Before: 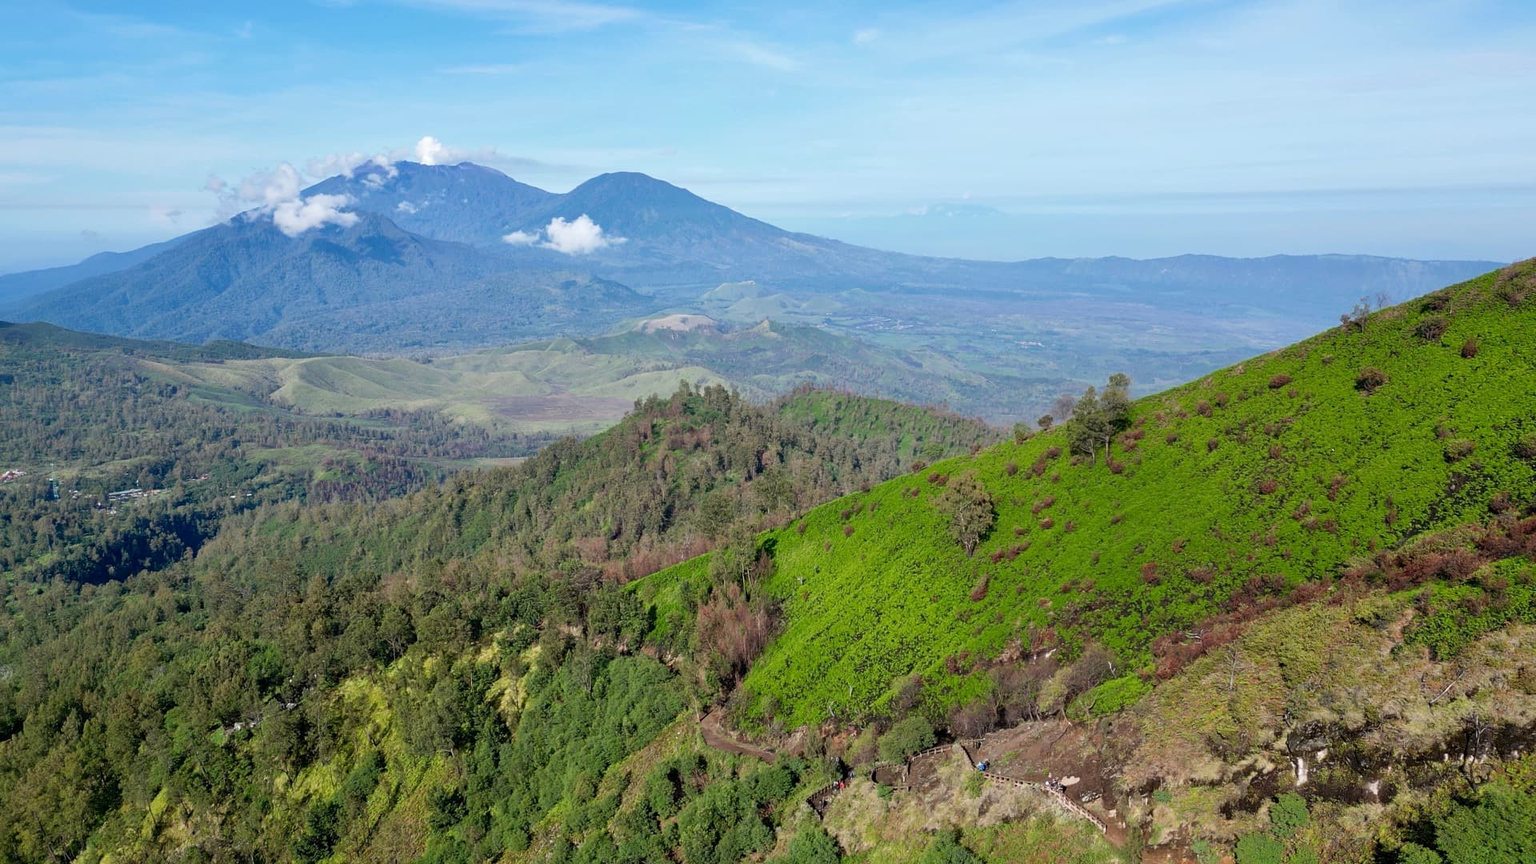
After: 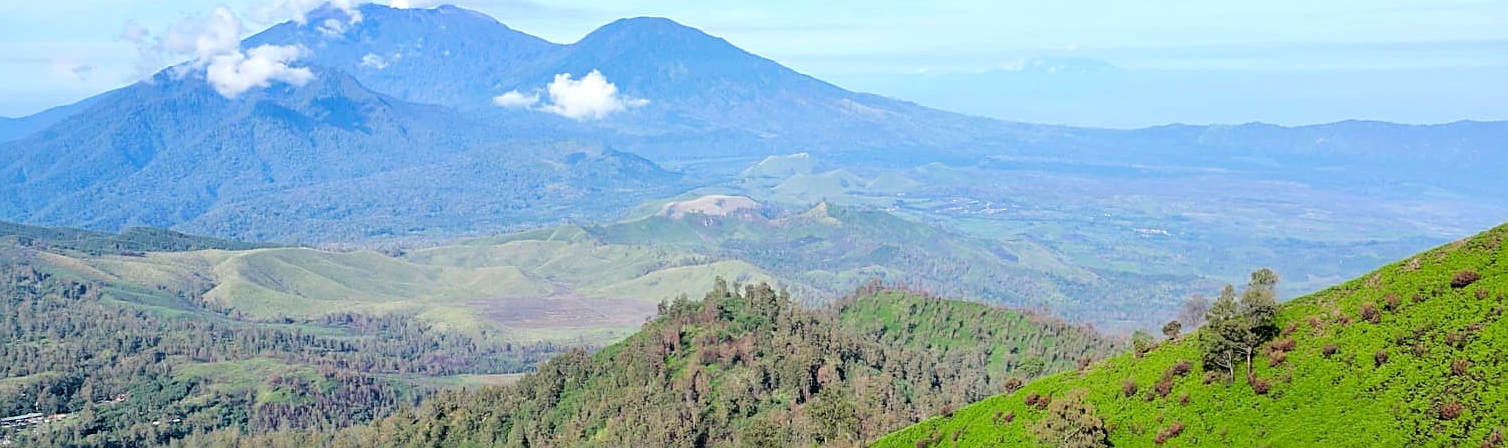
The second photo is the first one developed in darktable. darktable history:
sharpen: on, module defaults
tone curve: curves: ch0 [(0, 0) (0.004, 0) (0.133, 0.076) (0.325, 0.362) (0.879, 0.885) (1, 1)], color space Lab, linked channels, preserve colors none
exposure: exposure 0.3 EV, compensate highlight preservation false
crop: left 7.036%, top 18.398%, right 14.379%, bottom 40.043%
